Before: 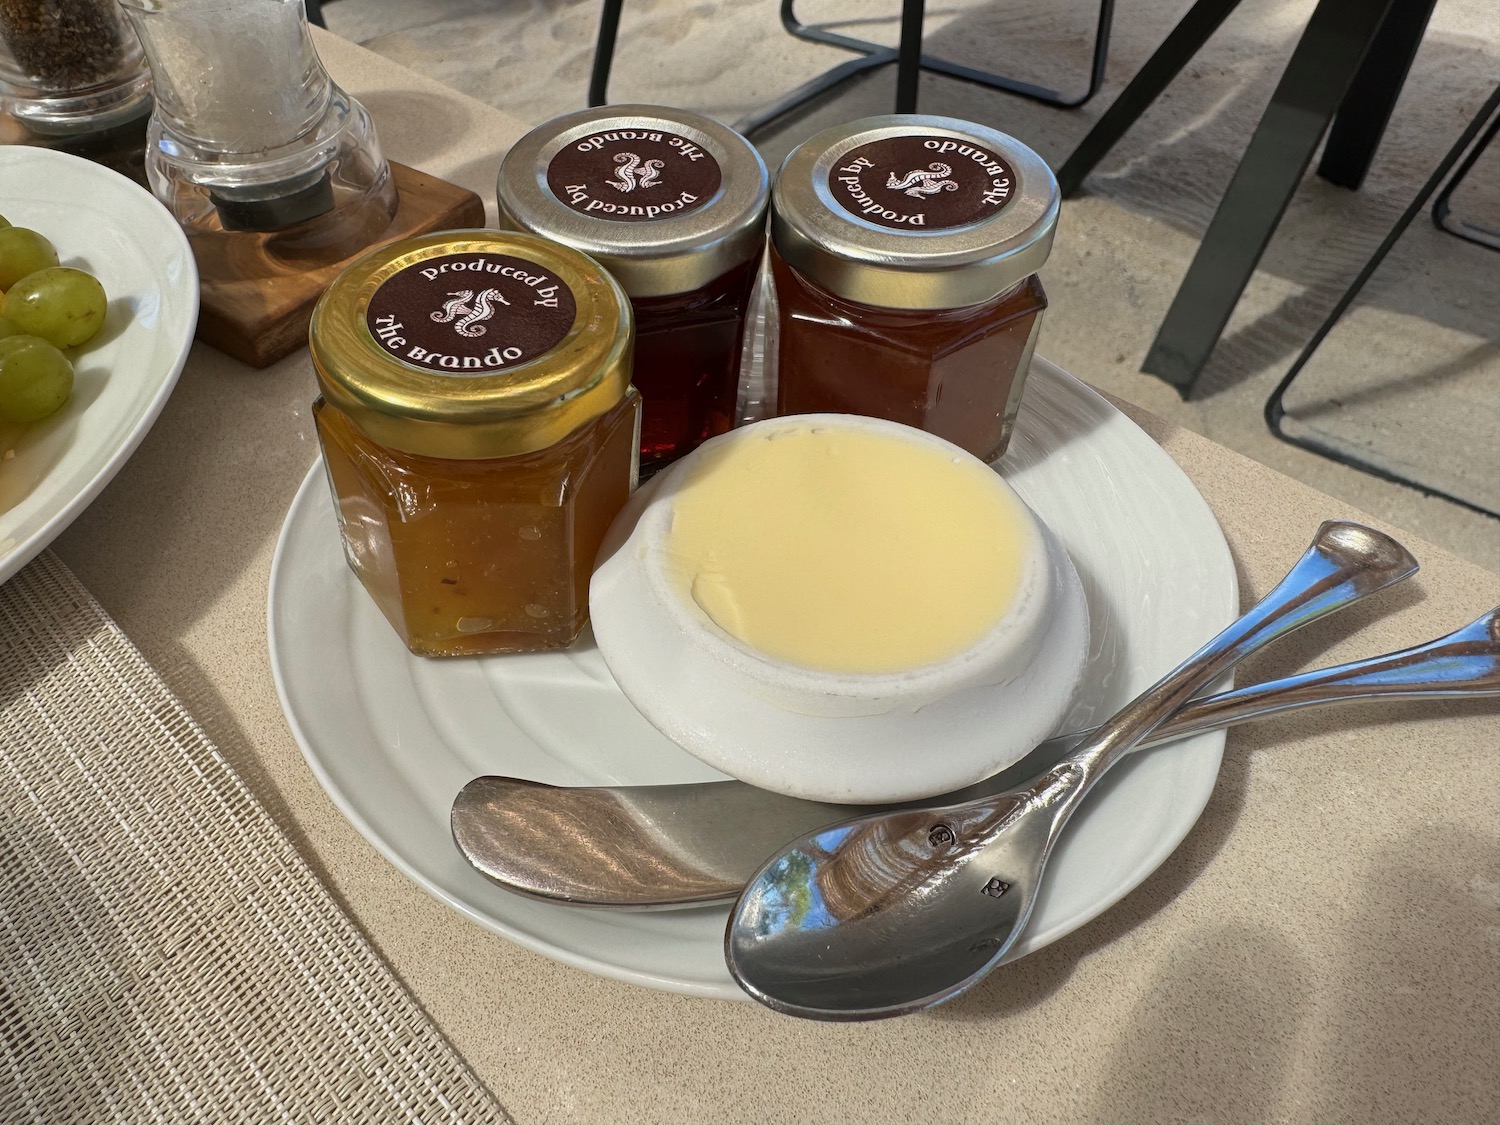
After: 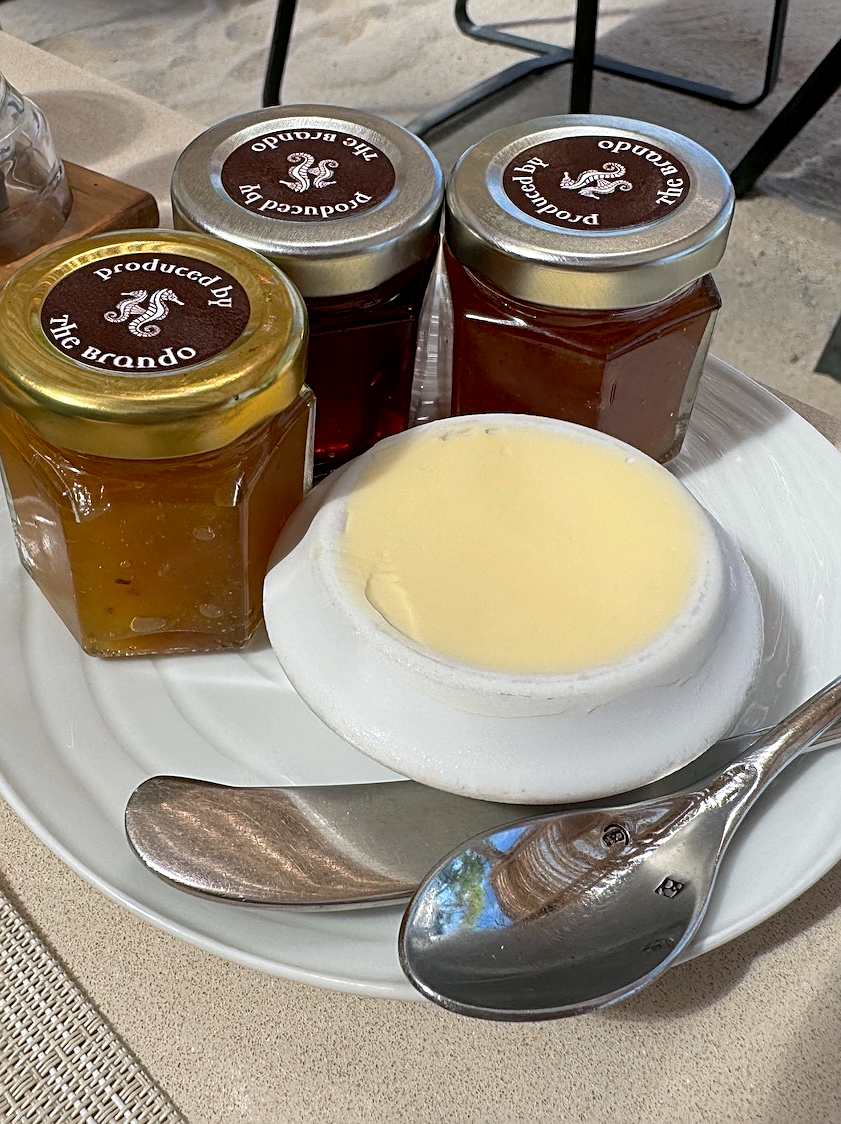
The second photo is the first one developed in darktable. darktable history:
color correction: highlights a* -0.126, highlights b* -6.05, shadows a* -0.149, shadows b* -0.081
crop: left 21.799%, right 22.114%, bottom 0.01%
exposure: black level correction 0.002, exposure 0.149 EV, compensate highlight preservation false
sharpen: on, module defaults
